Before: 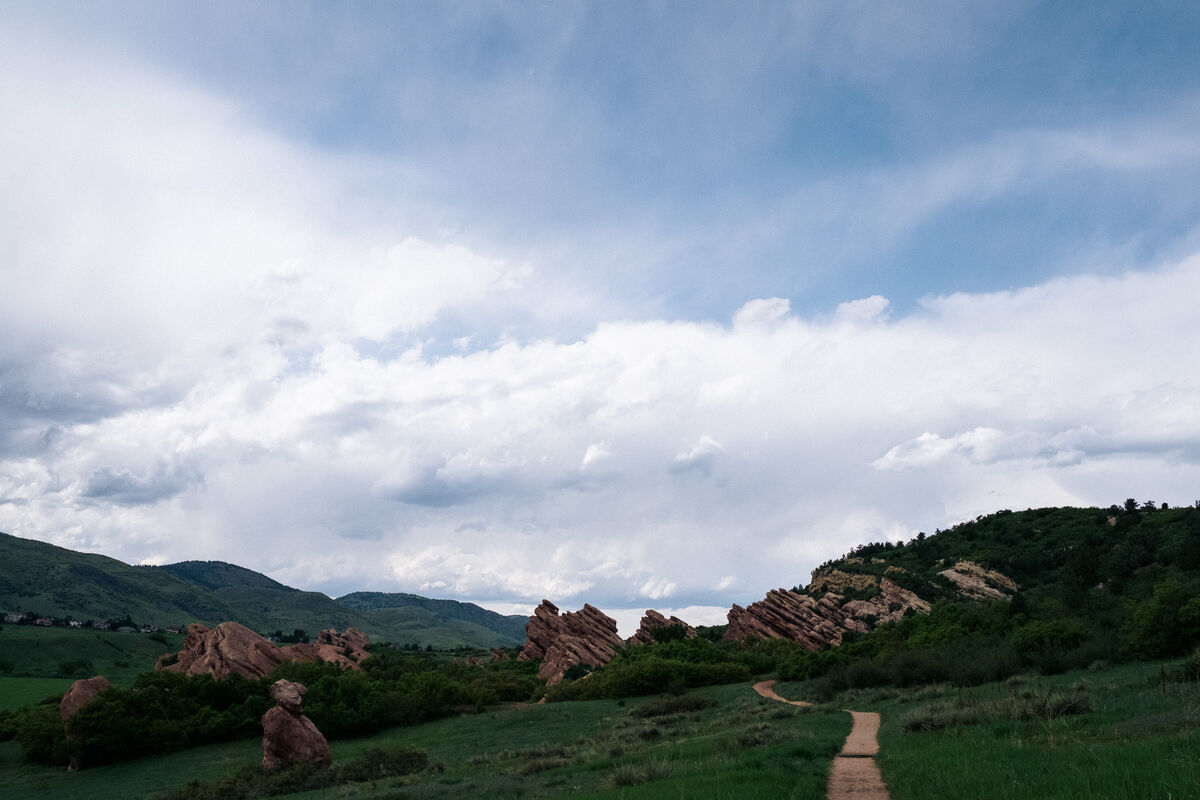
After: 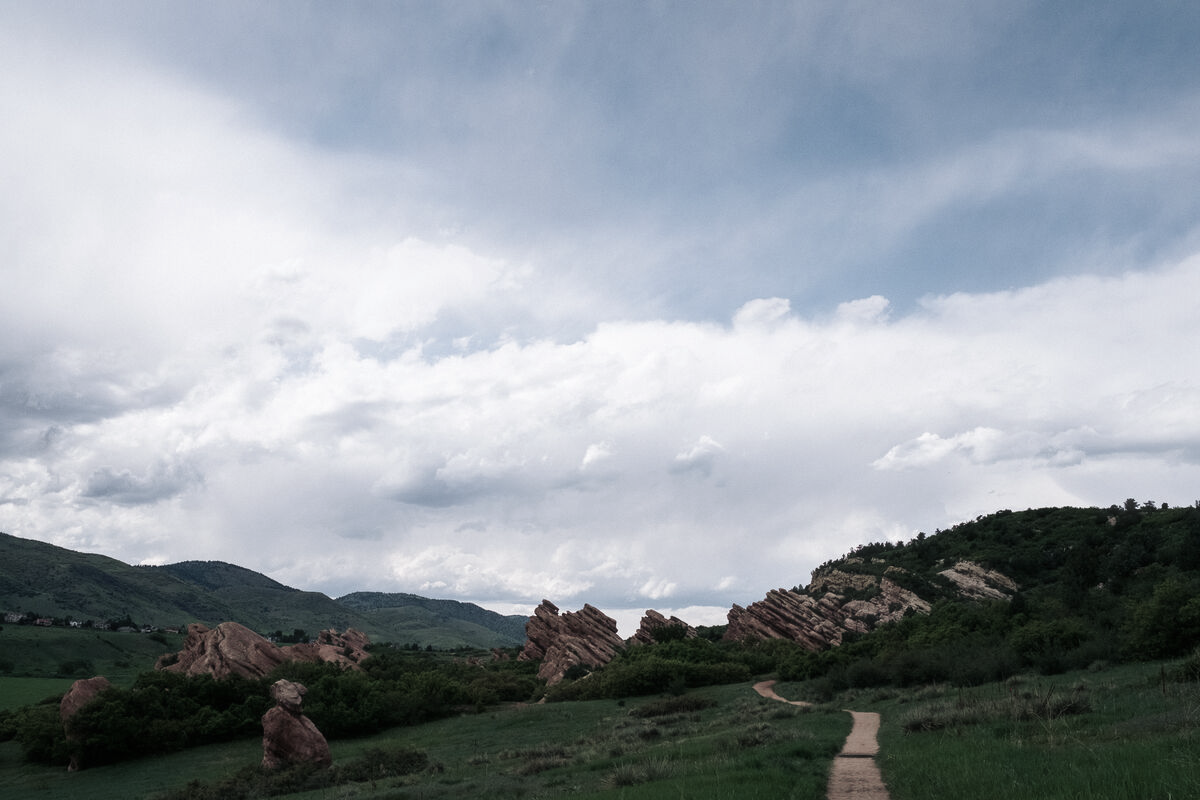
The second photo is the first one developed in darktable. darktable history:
haze removal: strength -0.05
color zones: curves: ch0 [(0, 0.559) (0.153, 0.551) (0.229, 0.5) (0.429, 0.5) (0.571, 0.5) (0.714, 0.5) (0.857, 0.5) (1, 0.559)]; ch1 [(0, 0.417) (0.112, 0.336) (0.213, 0.26) (0.429, 0.34) (0.571, 0.35) (0.683, 0.331) (0.857, 0.344) (1, 0.417)]
